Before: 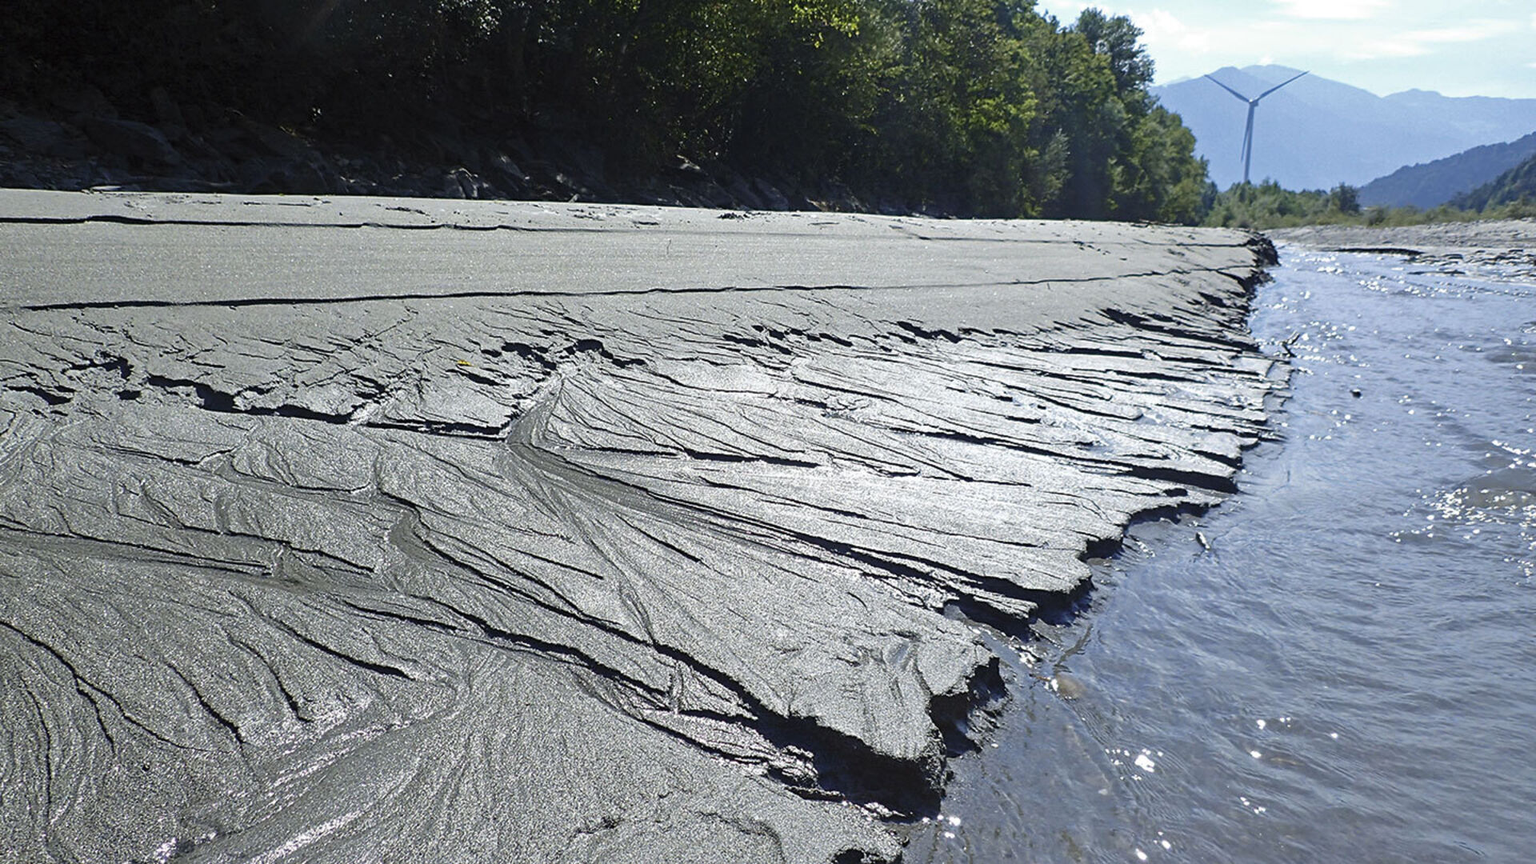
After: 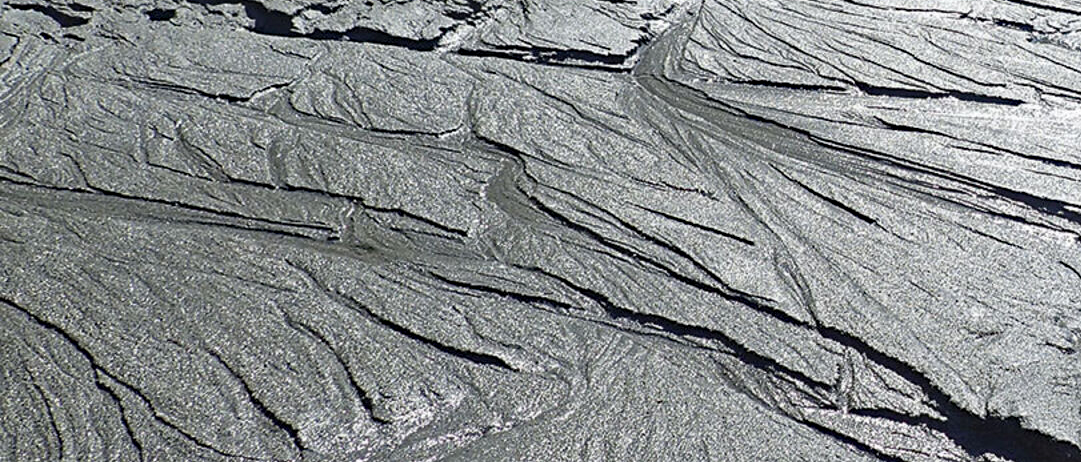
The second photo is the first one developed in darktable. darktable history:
haze removal: adaptive false
crop: top 44.395%, right 43.647%, bottom 12.814%
